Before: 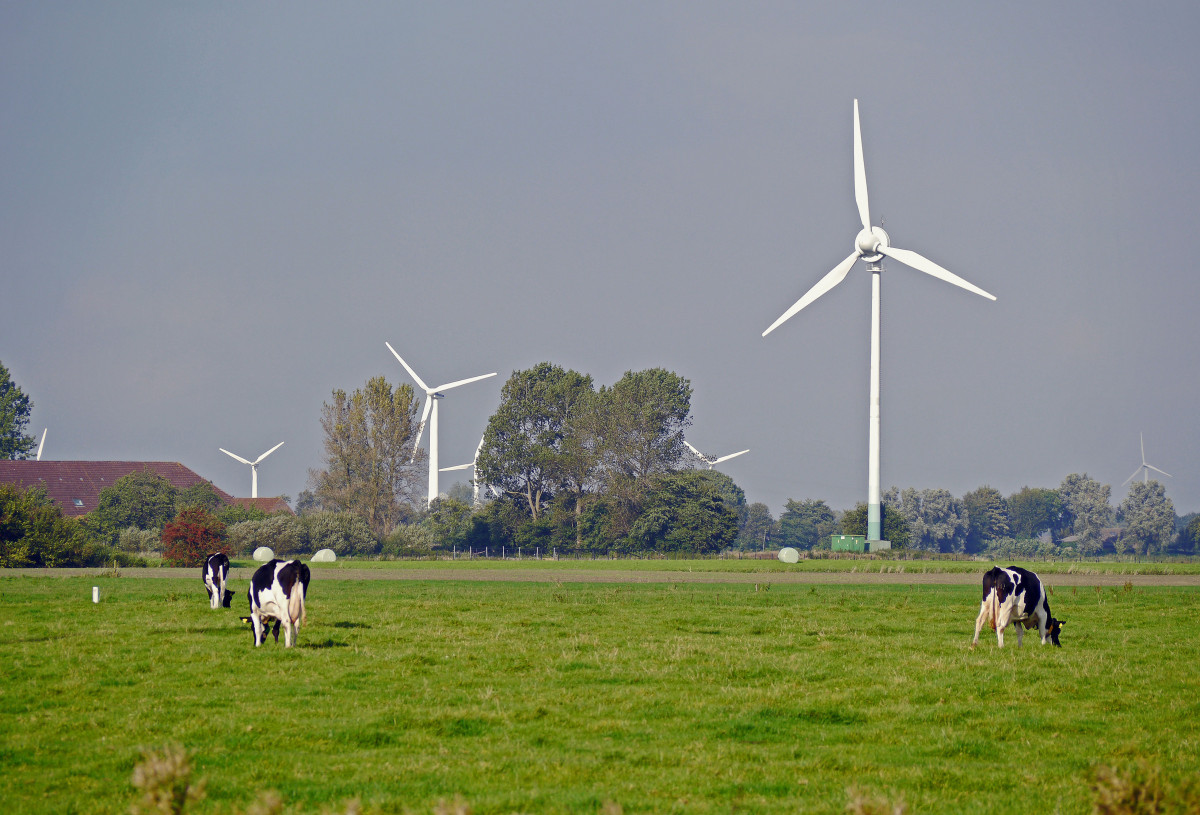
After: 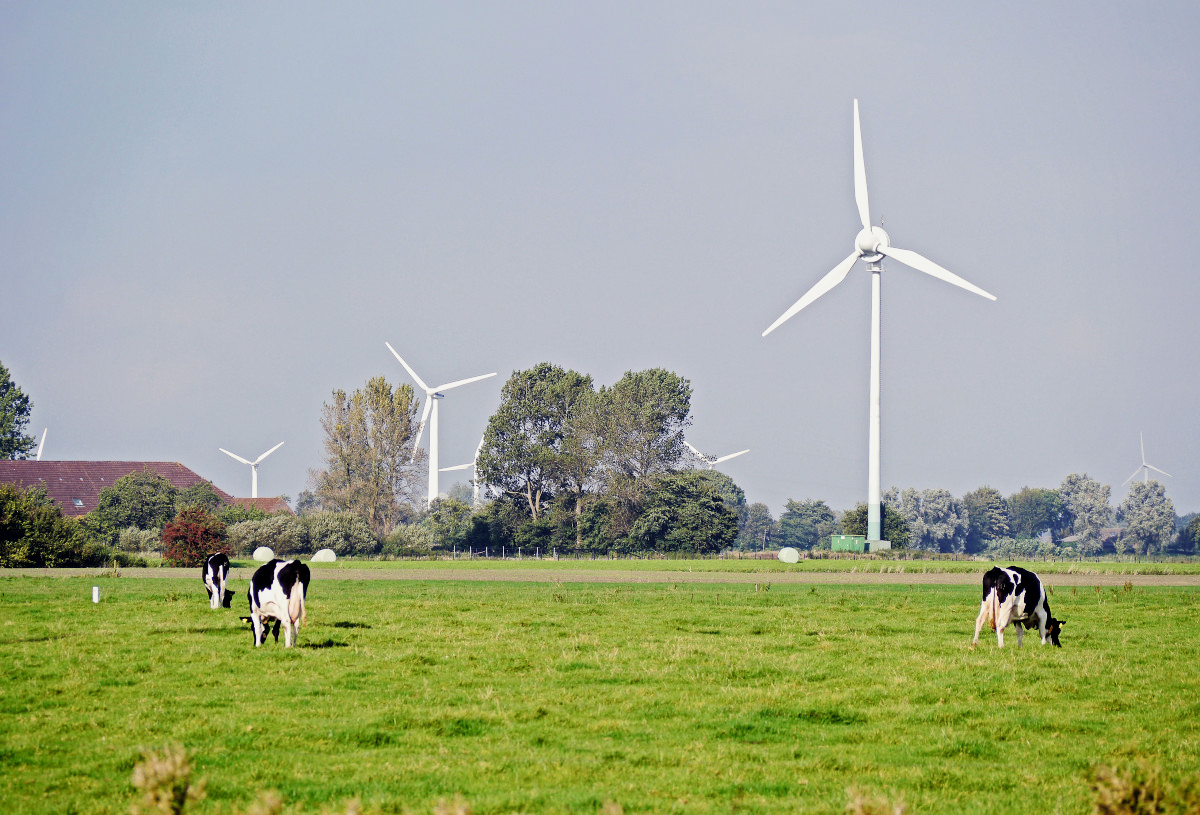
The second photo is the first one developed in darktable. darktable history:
filmic rgb: black relative exposure -5.03 EV, white relative exposure 3.99 EV, threshold 3.05 EV, hardness 2.9, contrast 1.405, highlights saturation mix -31.27%, enable highlight reconstruction true
exposure: exposure 0.603 EV, compensate highlight preservation false
